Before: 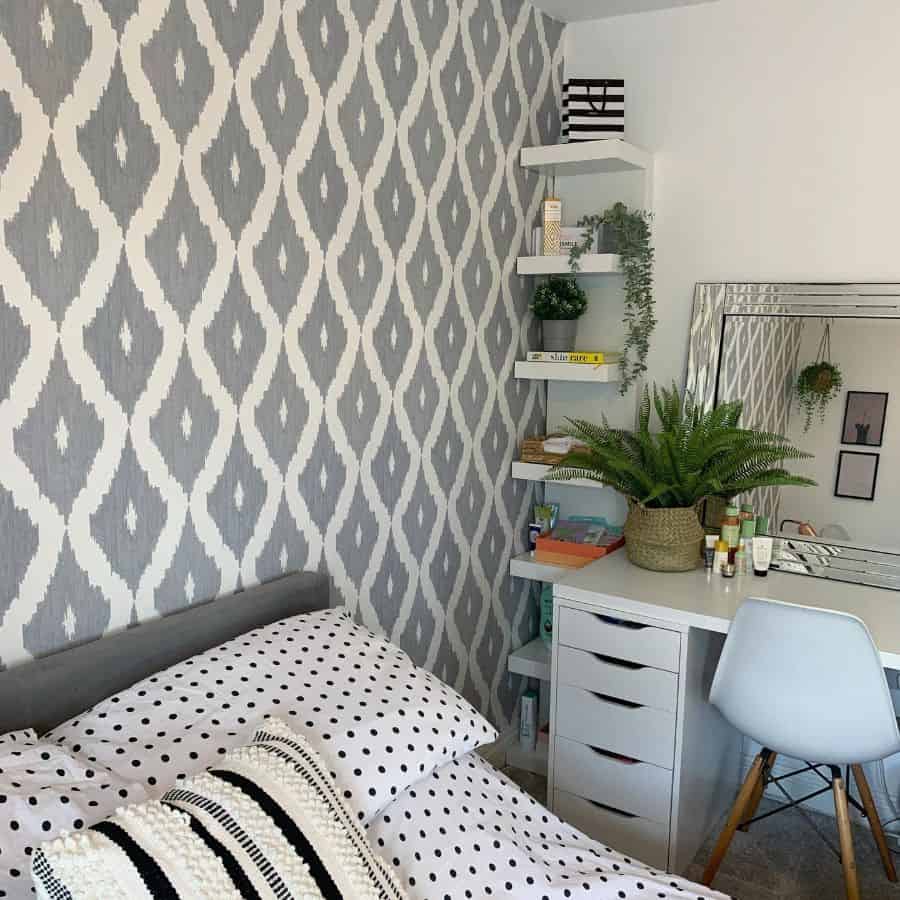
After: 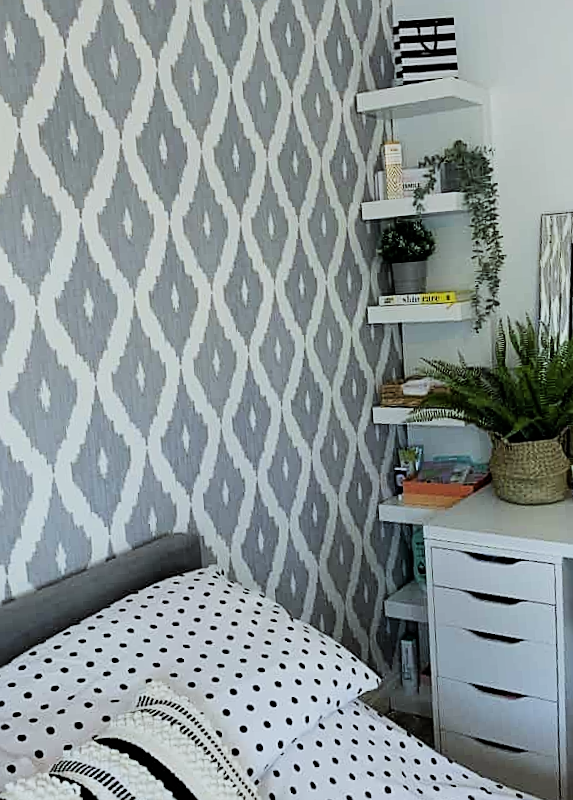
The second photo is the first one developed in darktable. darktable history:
filmic rgb: black relative exposure -7.65 EV, white relative exposure 4.56 EV, hardness 3.61, contrast 1.25
white balance: red 0.925, blue 1.046
sharpen: on, module defaults
crop and rotate: left 14.385%, right 18.948%
rotate and perspective: rotation -4.57°, crop left 0.054, crop right 0.944, crop top 0.087, crop bottom 0.914
